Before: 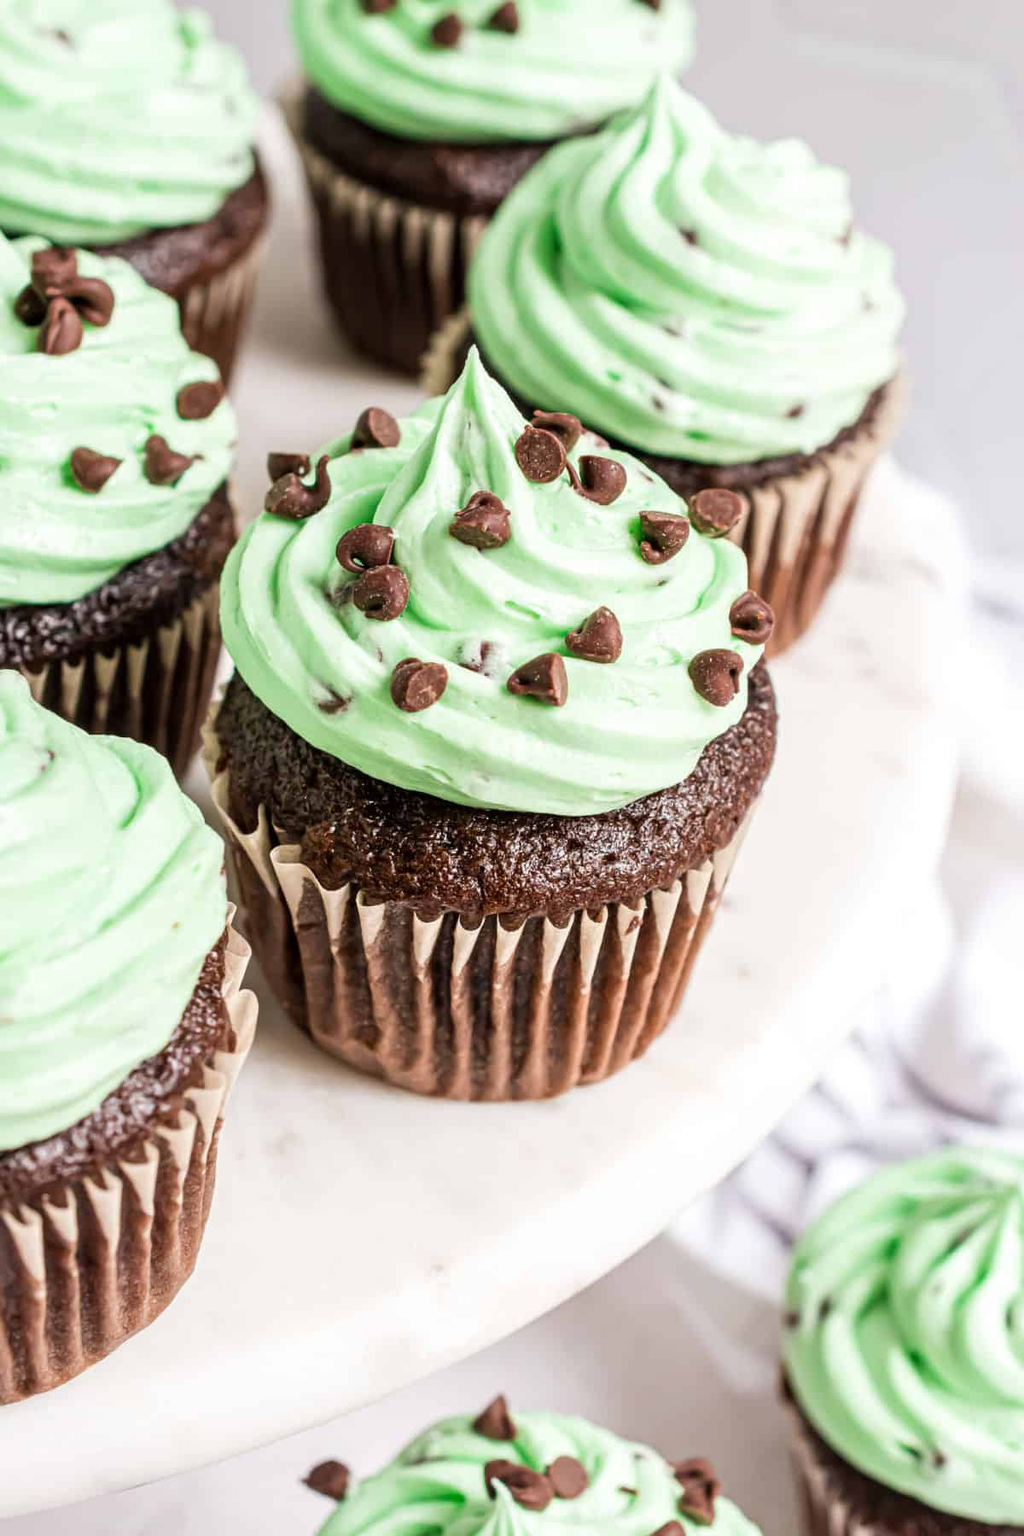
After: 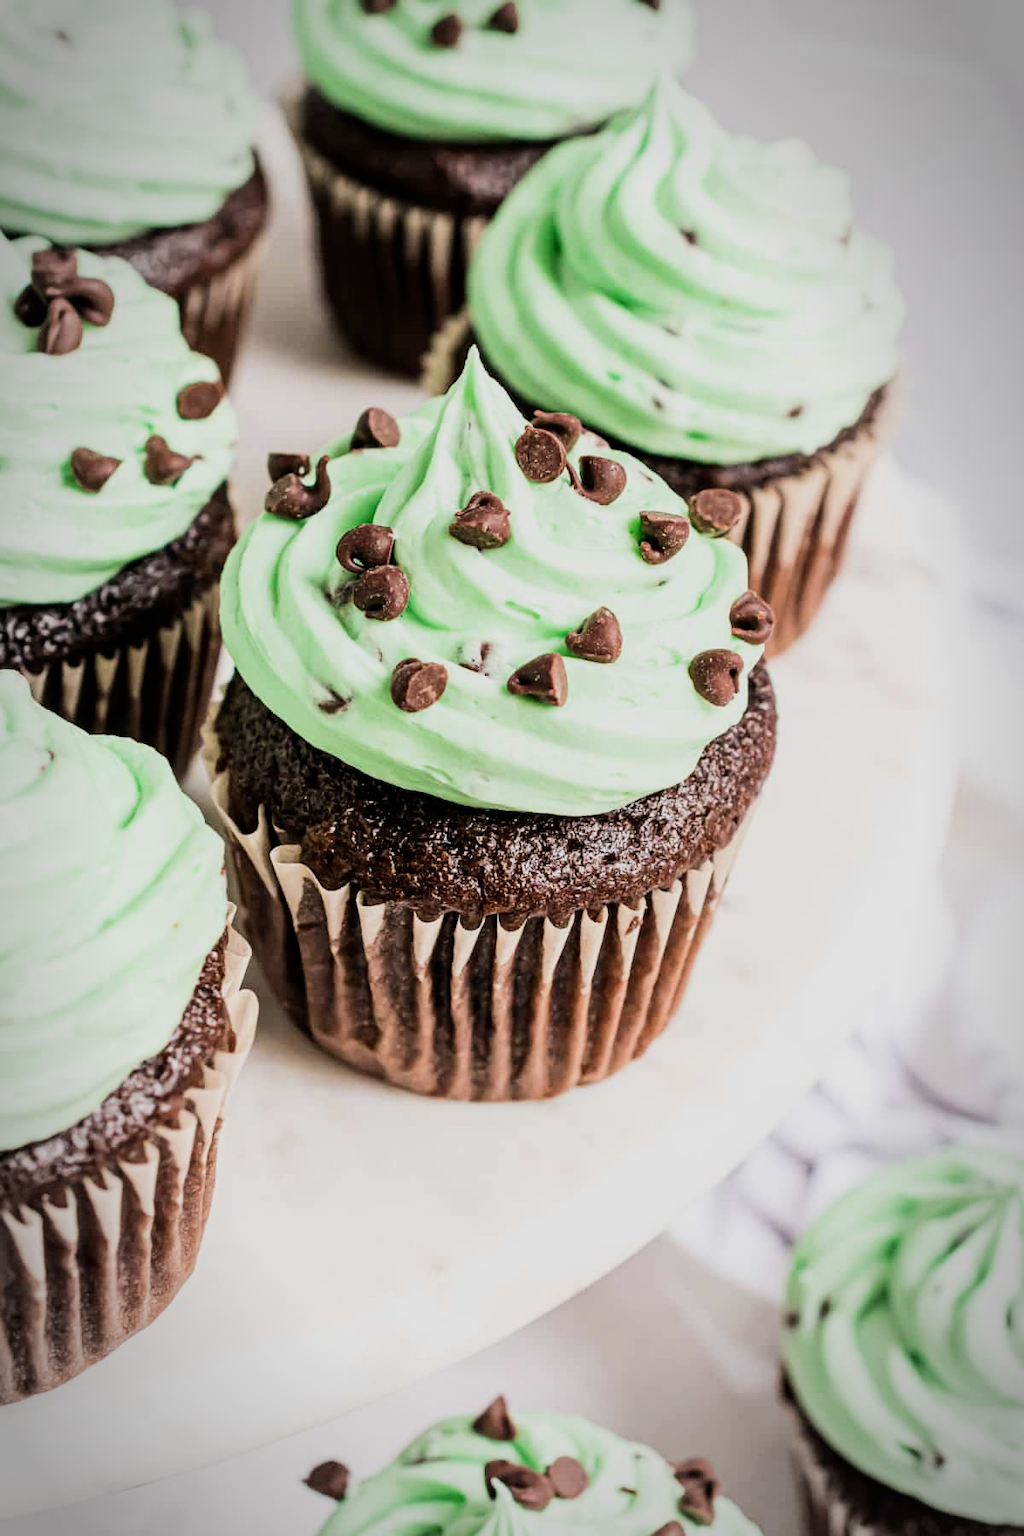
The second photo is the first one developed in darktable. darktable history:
vignetting: automatic ratio true
filmic rgb: black relative exposure -7.5 EV, white relative exposure 5 EV, hardness 3.31, contrast 1.3, contrast in shadows safe
